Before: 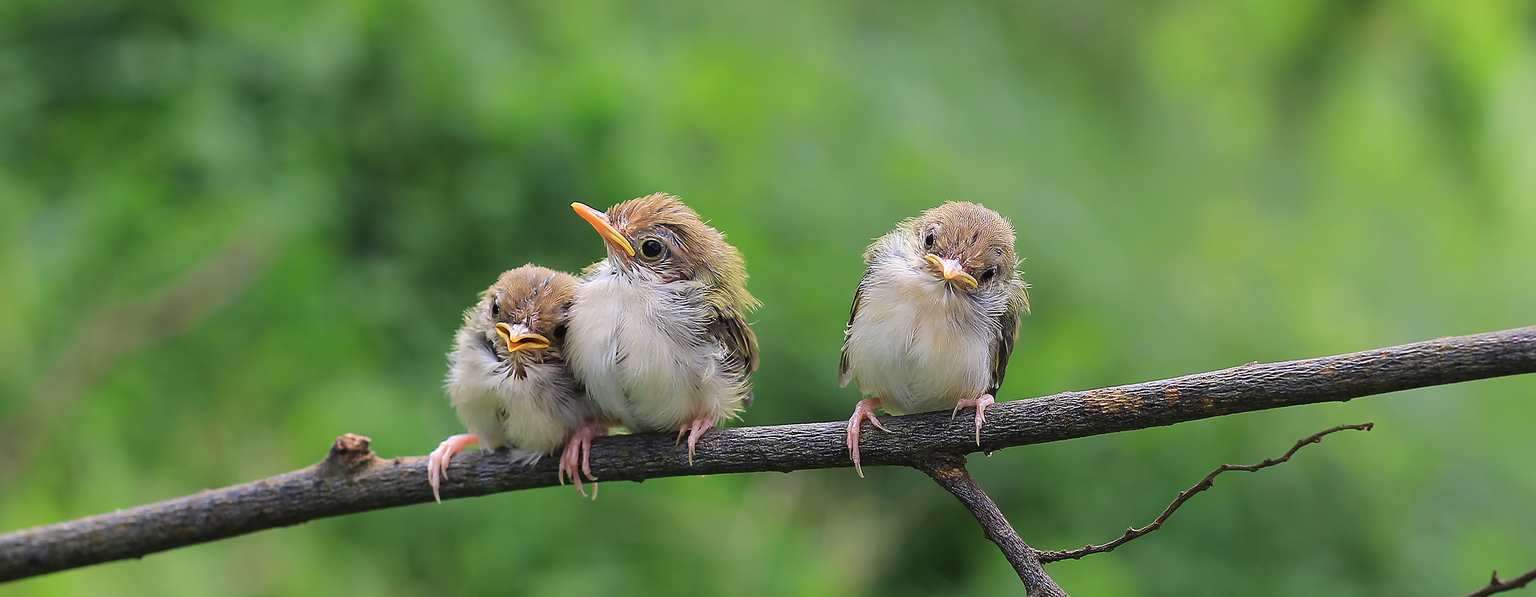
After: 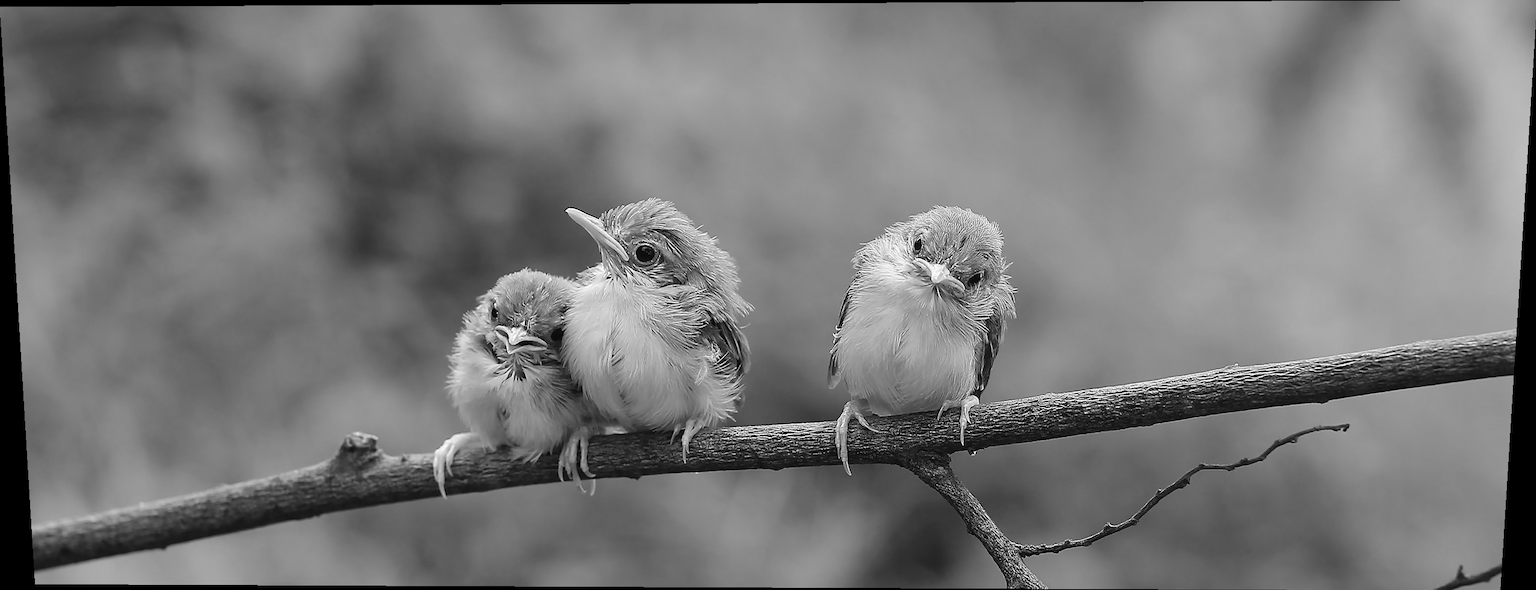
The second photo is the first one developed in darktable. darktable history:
color correction: saturation 0.99
rotate and perspective: lens shift (vertical) 0.048, lens shift (horizontal) -0.024, automatic cropping off
monochrome: size 3.1
